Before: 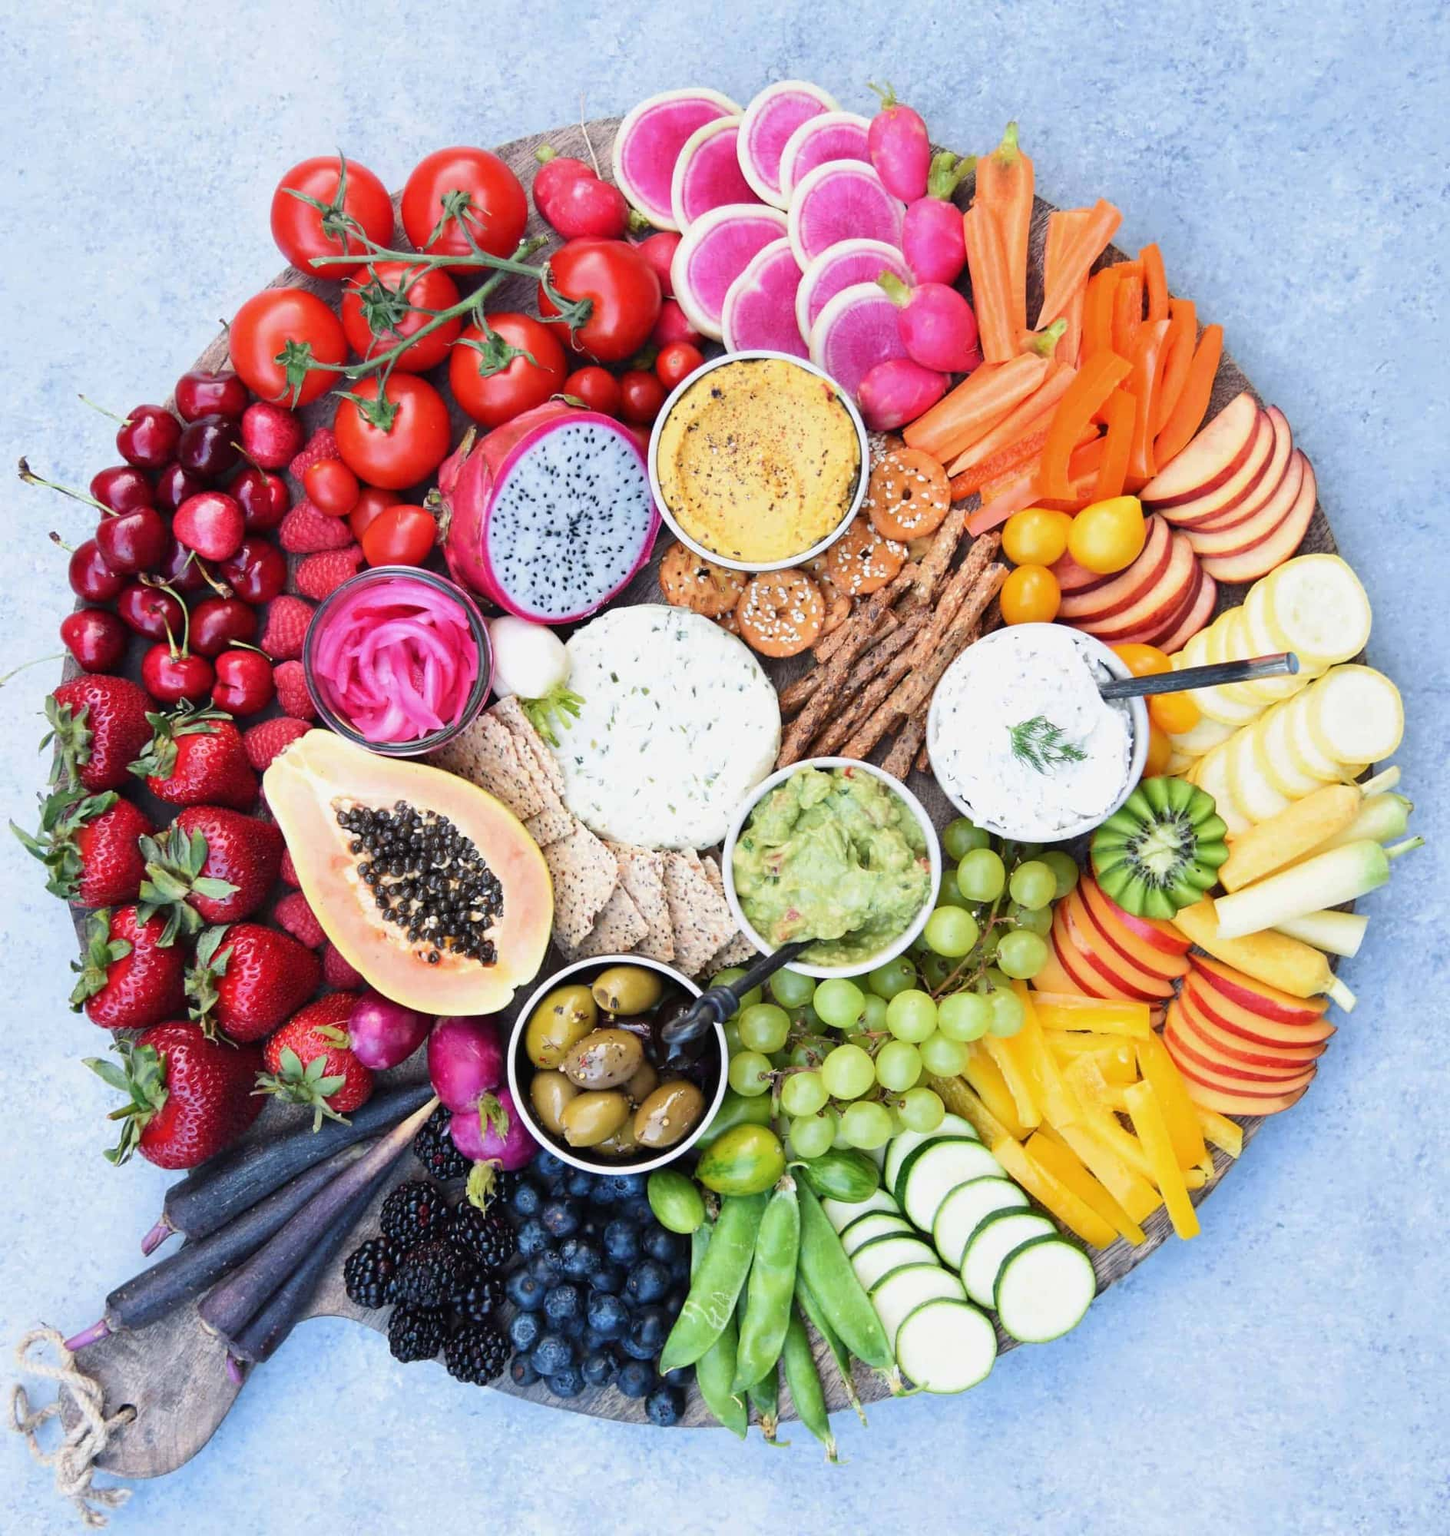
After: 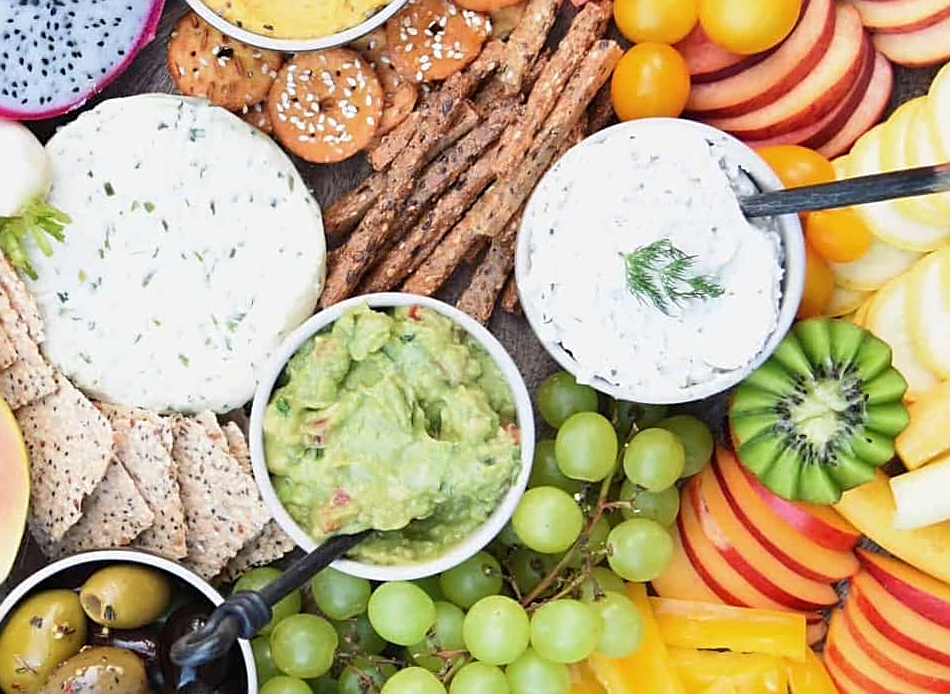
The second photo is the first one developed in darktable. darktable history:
sharpen: on, module defaults
crop: left 36.617%, top 34.661%, right 13.027%, bottom 30.615%
